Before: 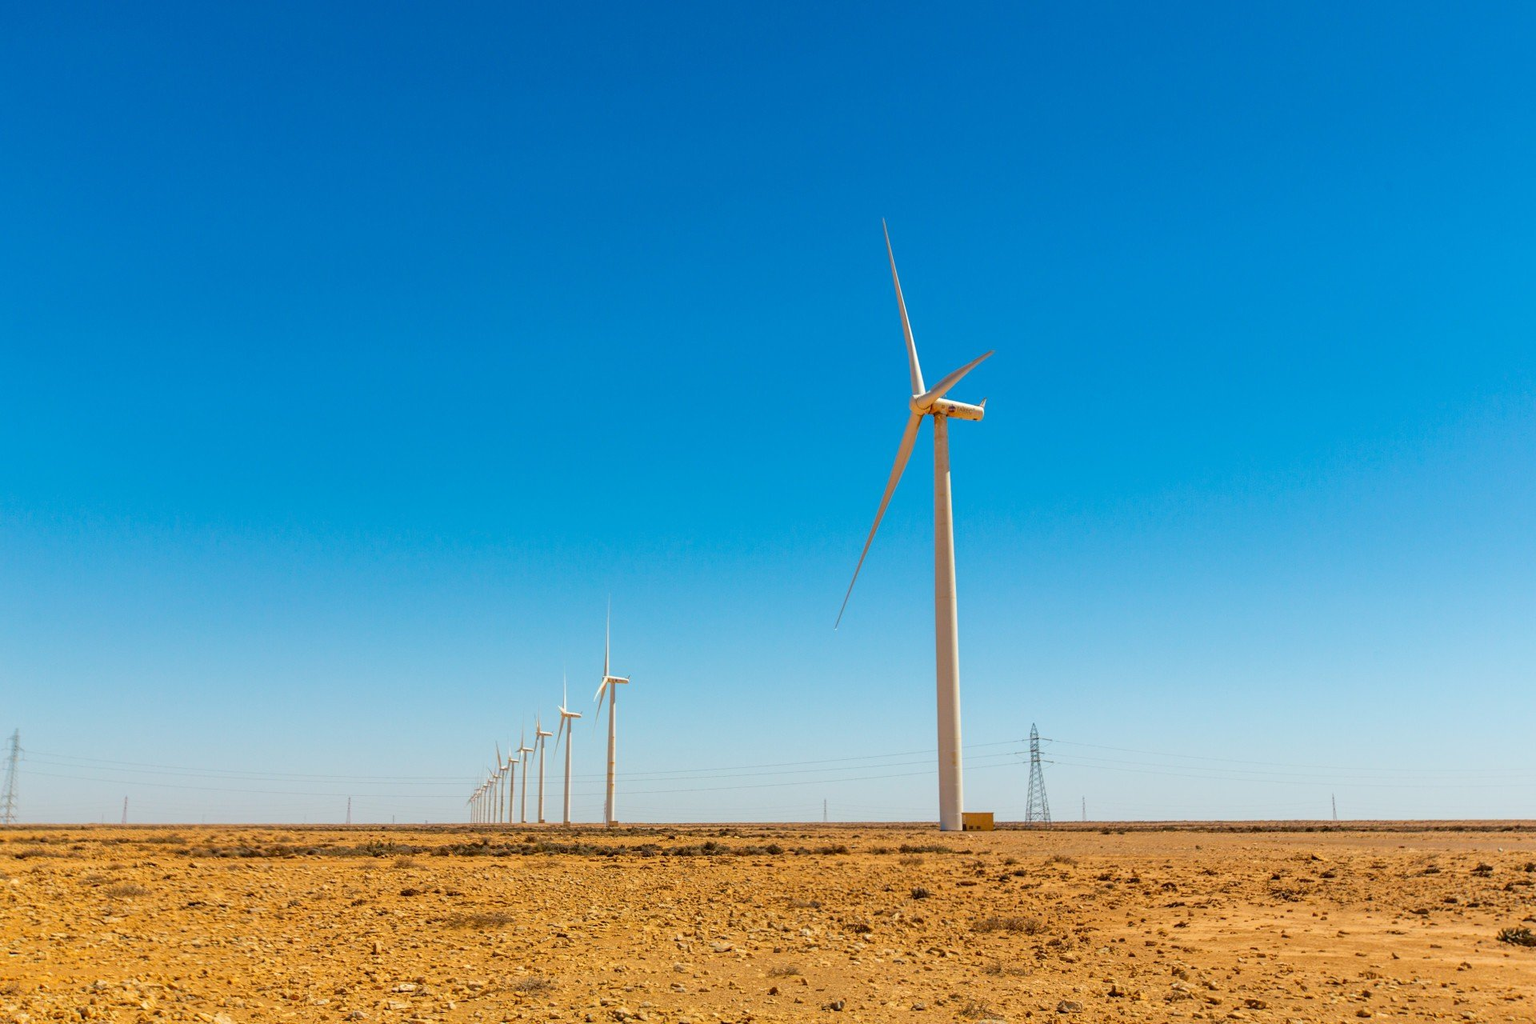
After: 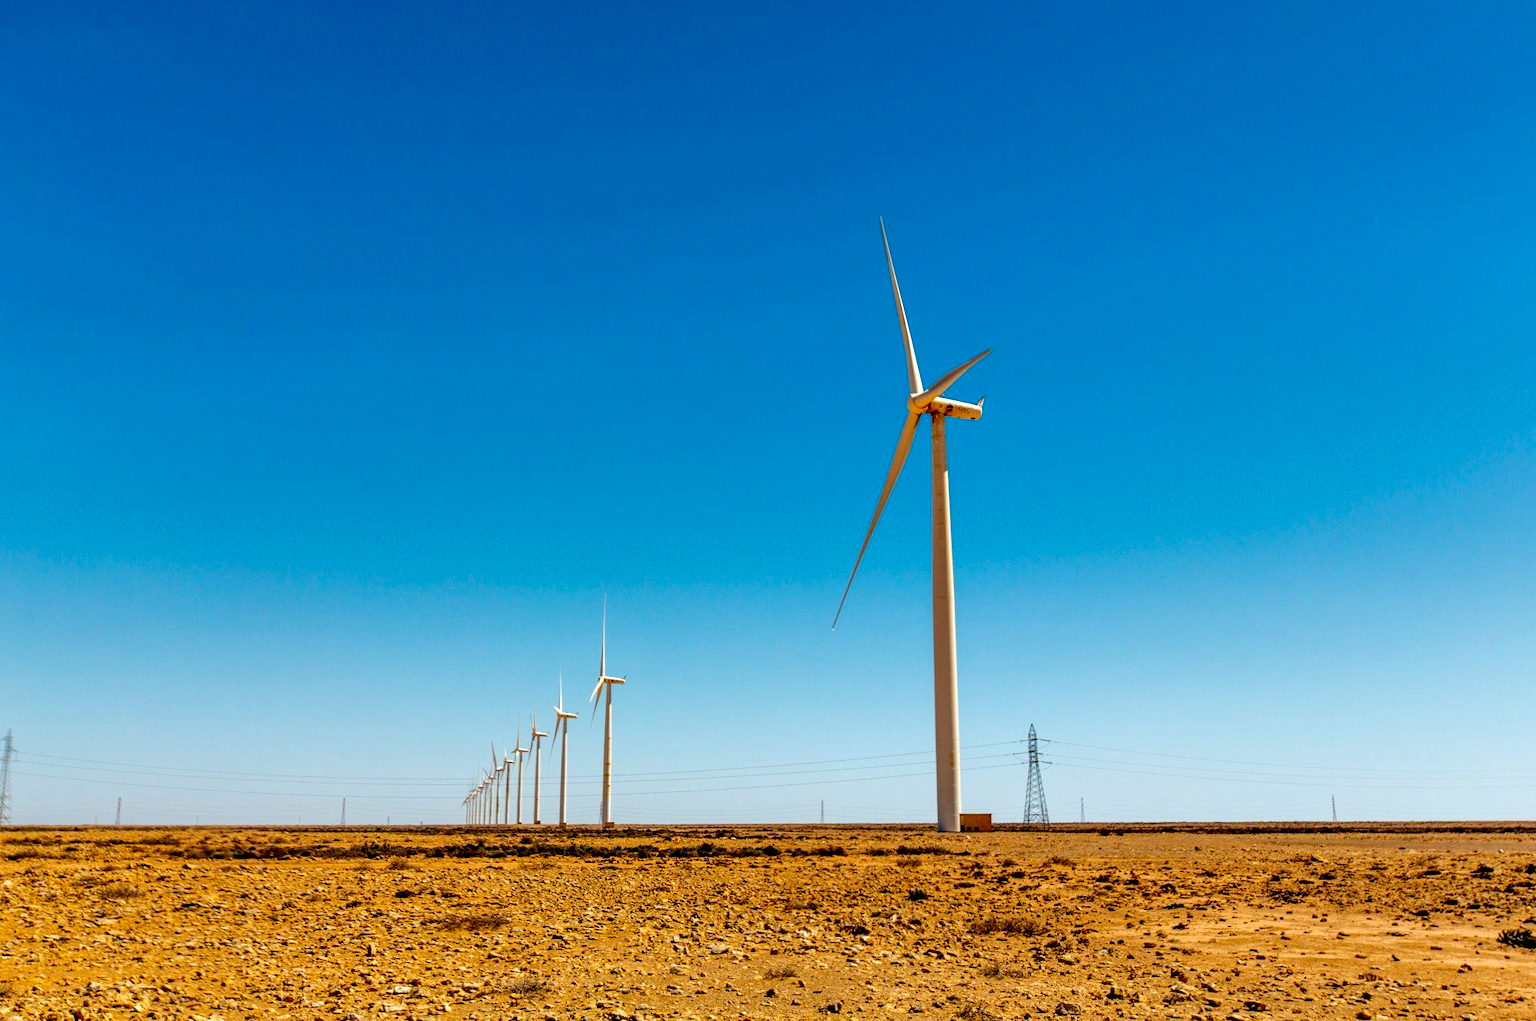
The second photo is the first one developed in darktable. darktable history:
crop and rotate: left 0.483%, top 0.378%, bottom 0.402%
exposure: black level correction 0.029, exposure -0.079 EV, compensate highlight preservation false
contrast equalizer: octaves 7, y [[0.6 ×6], [0.55 ×6], [0 ×6], [0 ×6], [0 ×6]]
